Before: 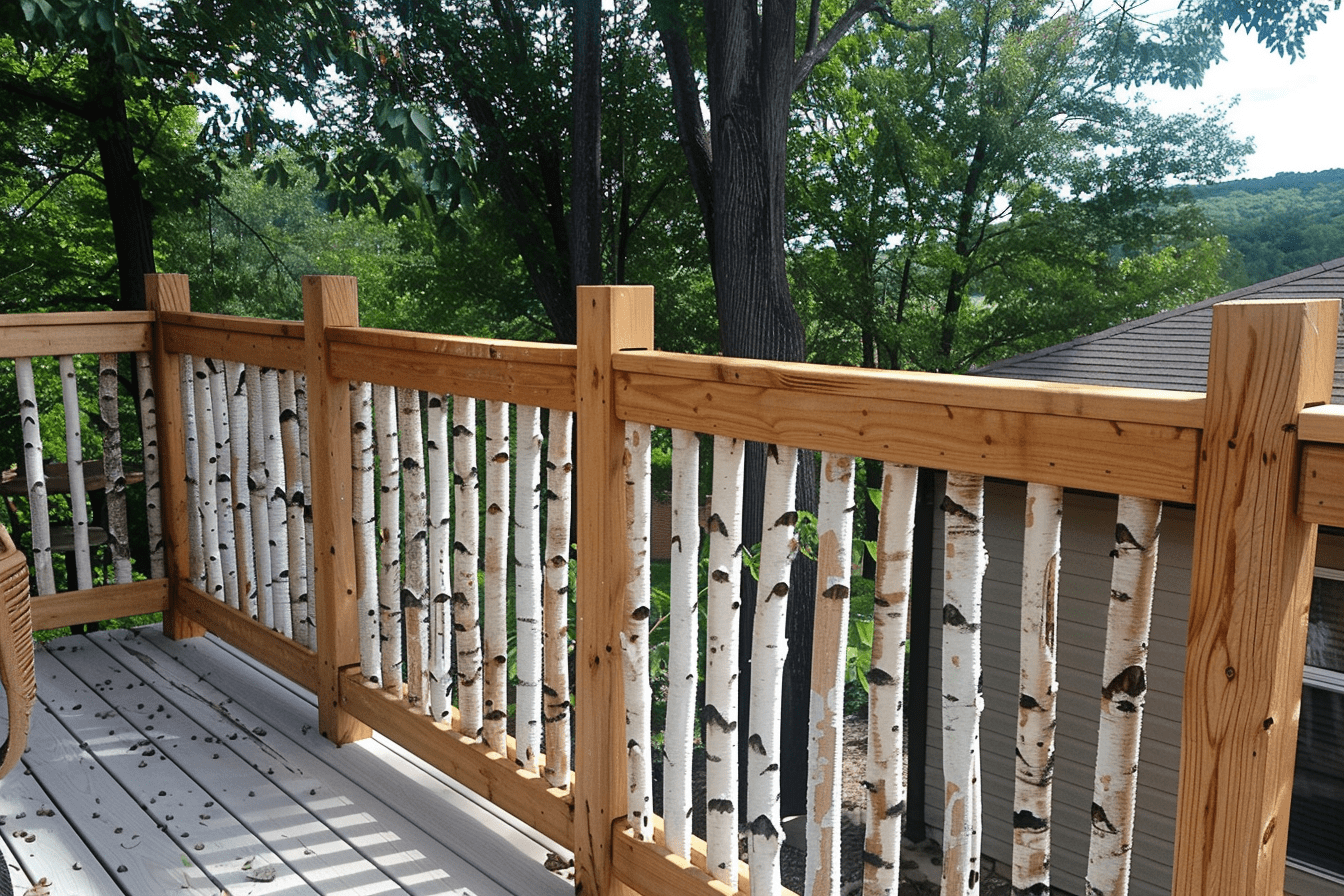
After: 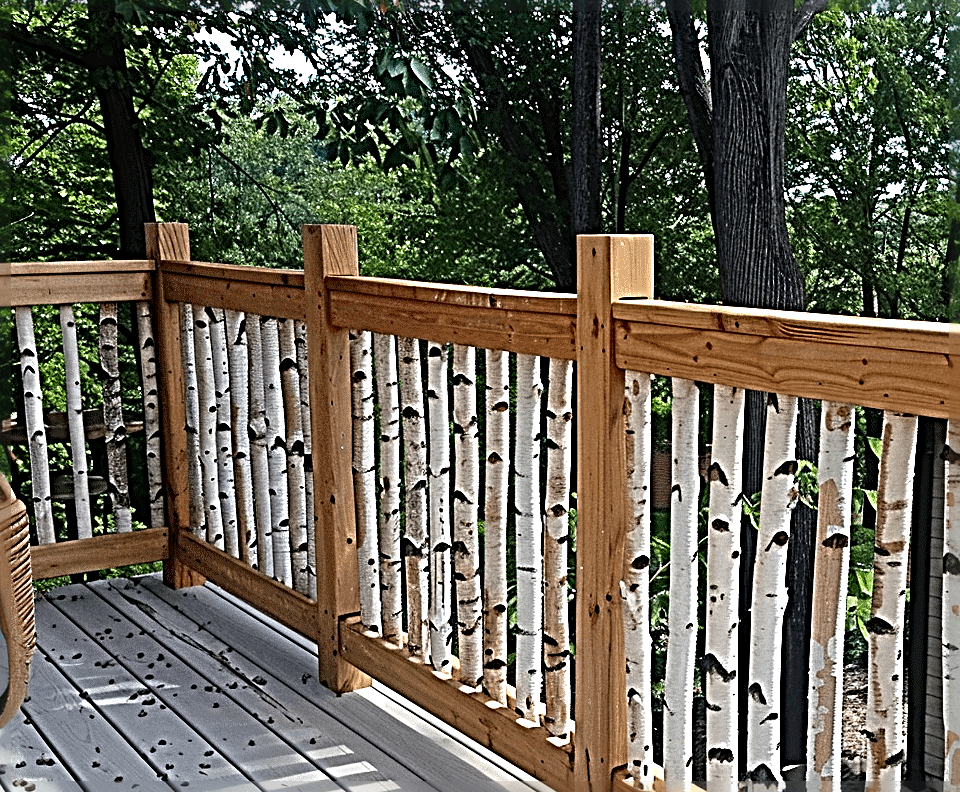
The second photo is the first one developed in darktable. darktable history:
crop: top 5.803%, right 27.864%, bottom 5.804%
sharpen: radius 4.001, amount 2
